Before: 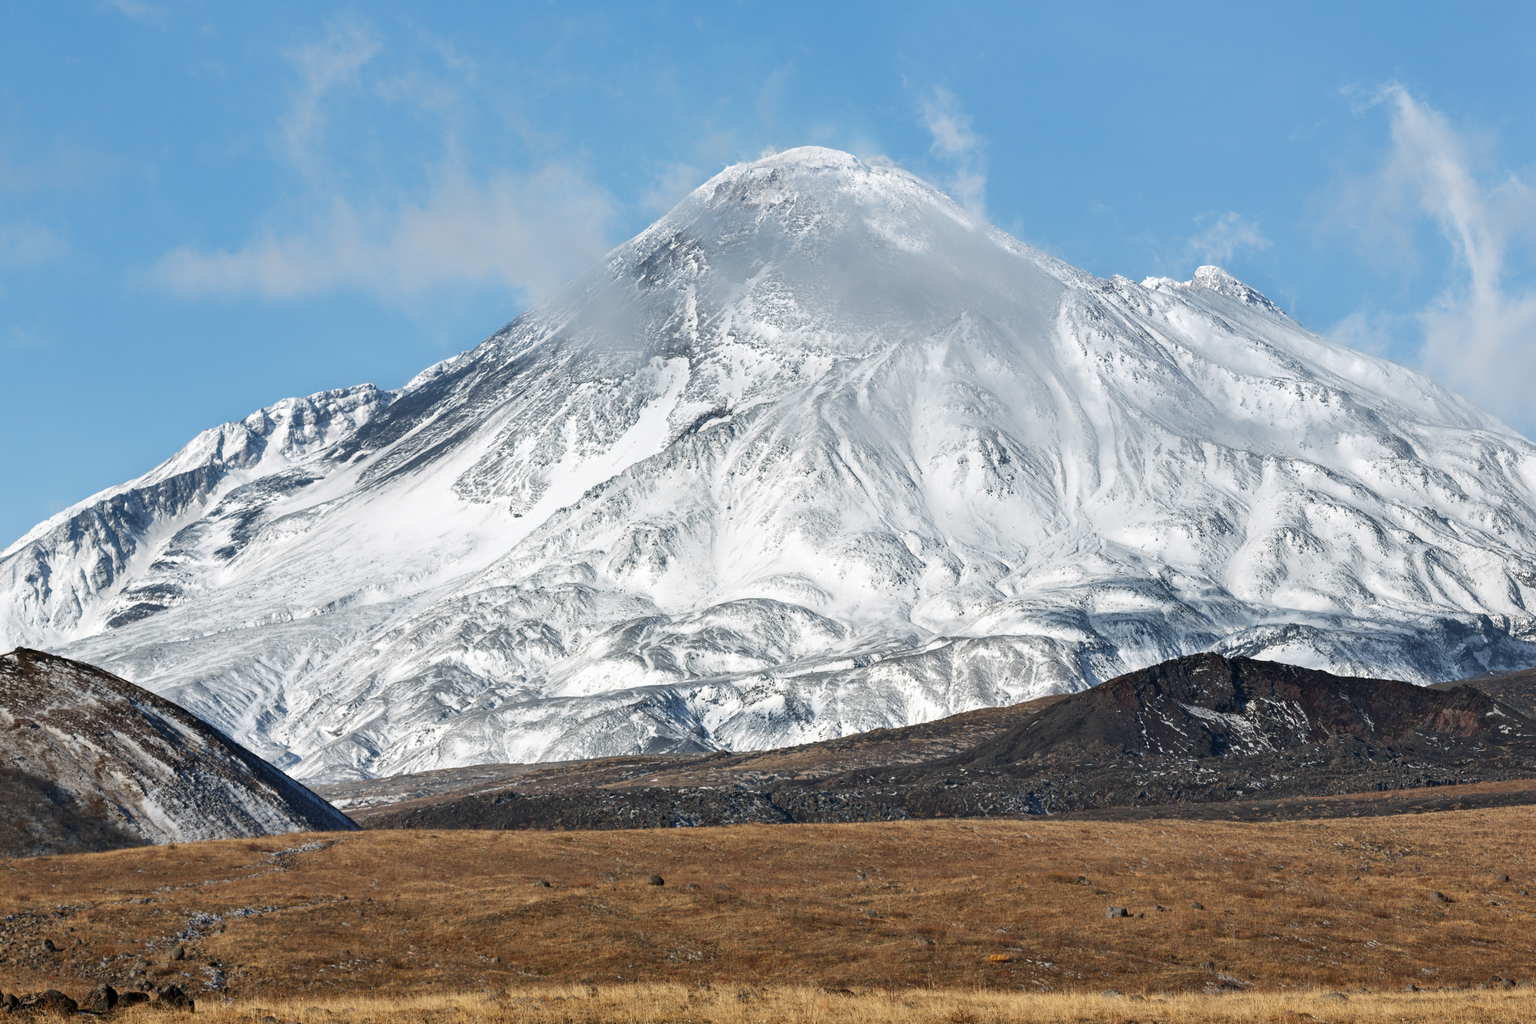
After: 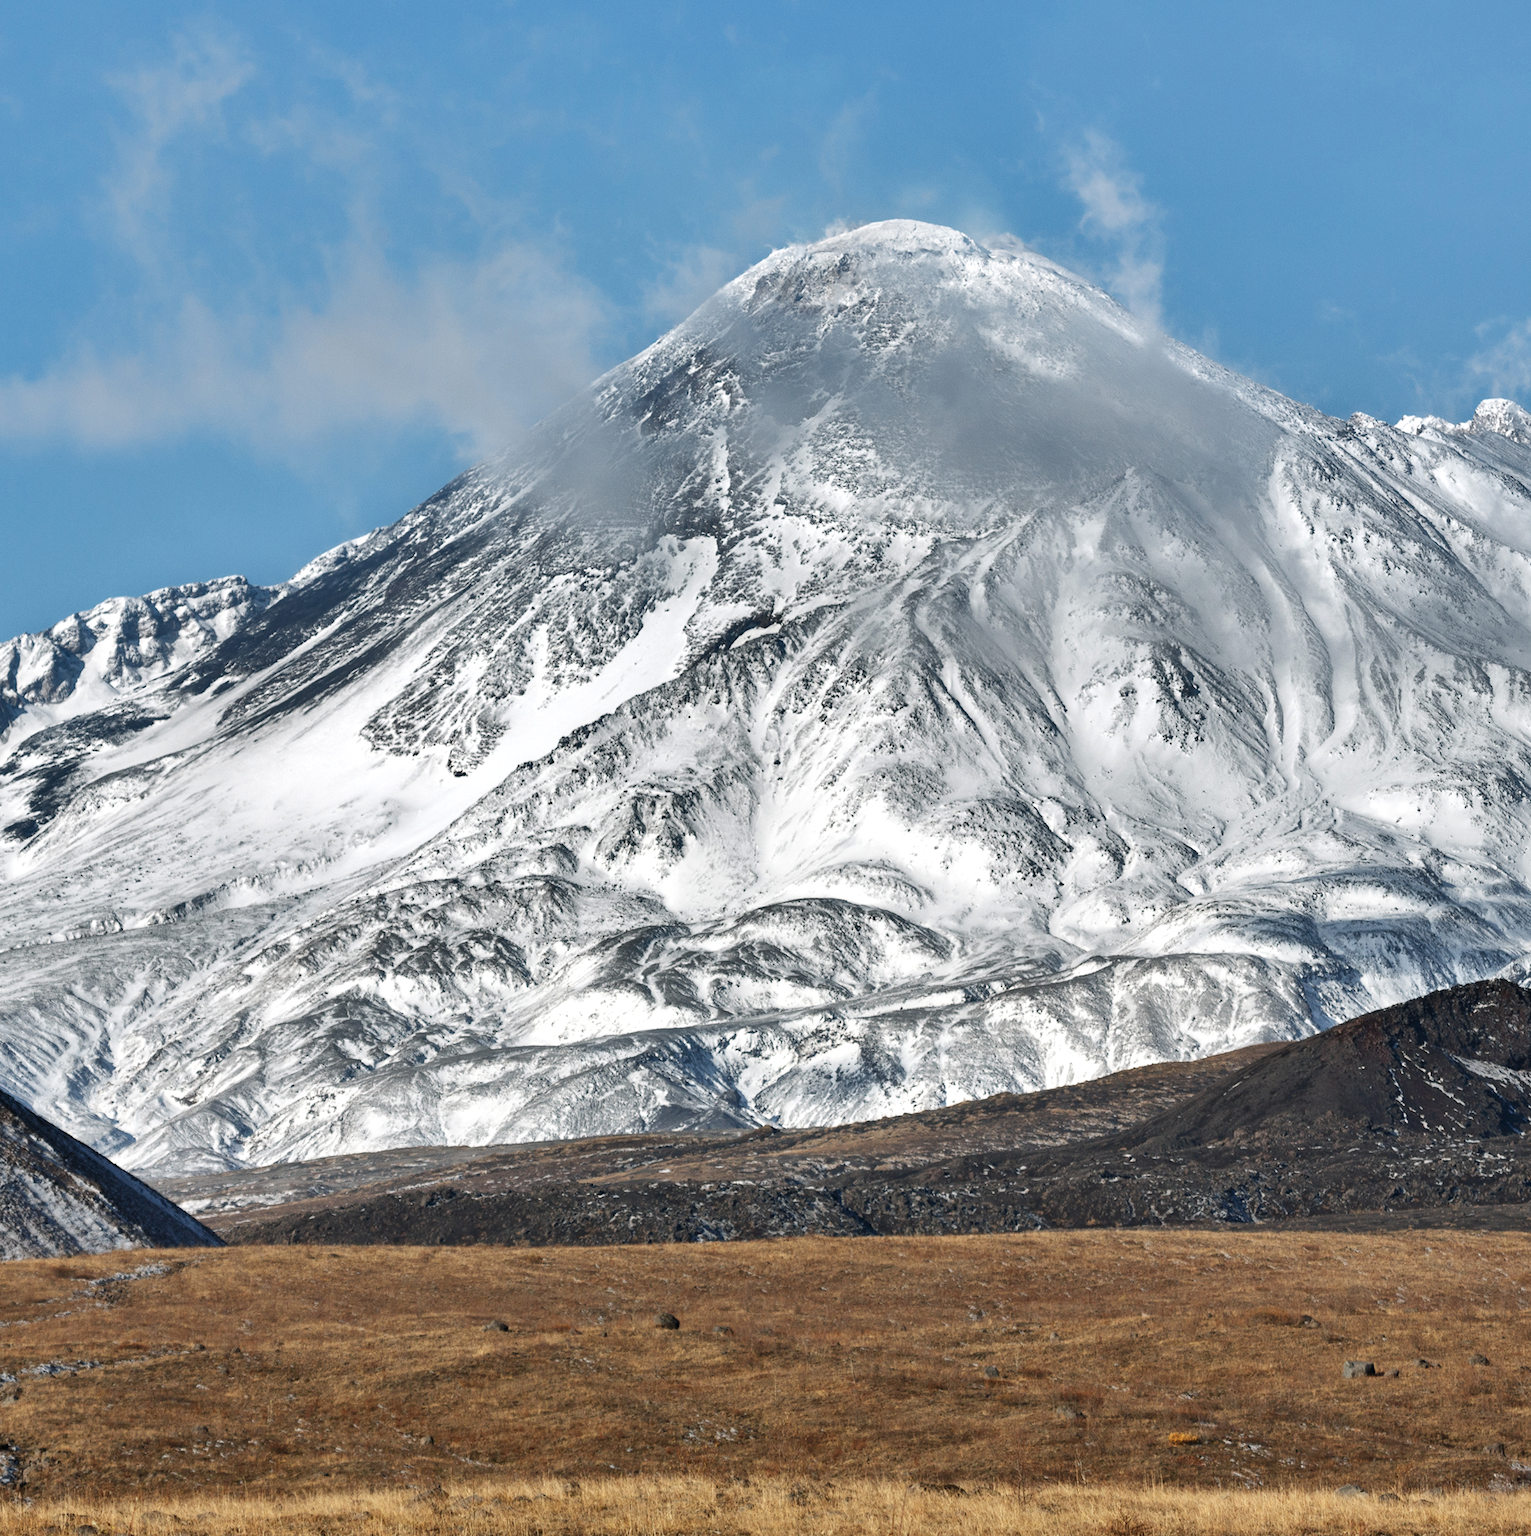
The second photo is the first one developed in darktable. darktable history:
shadows and highlights: radius 168.33, shadows 26.3, white point adjustment 2.99, highlights -68.46, soften with gaussian
crop and rotate: left 13.779%, right 19.755%
